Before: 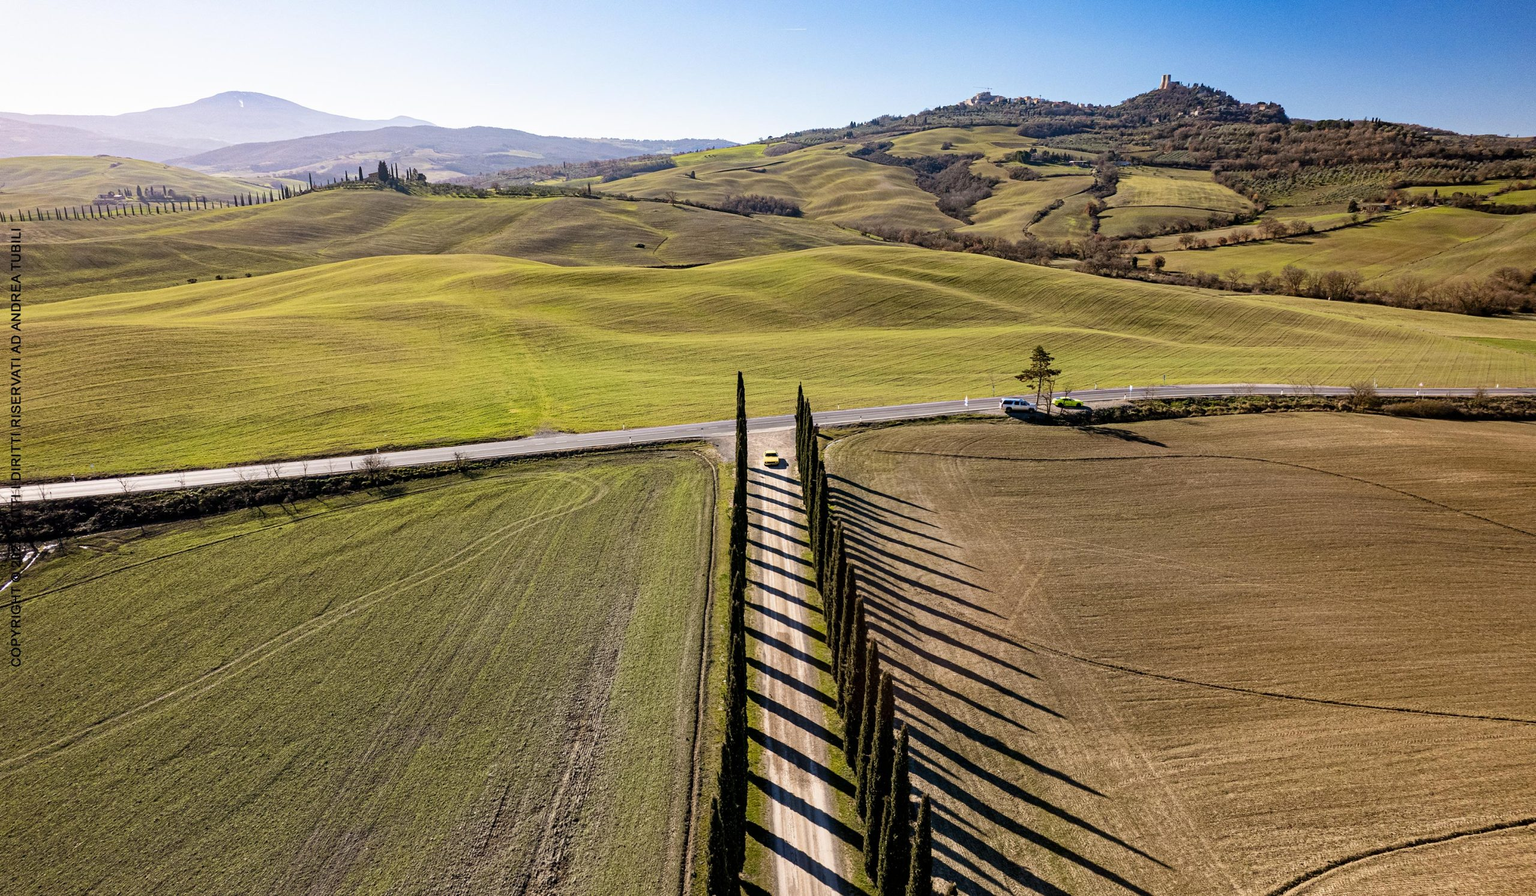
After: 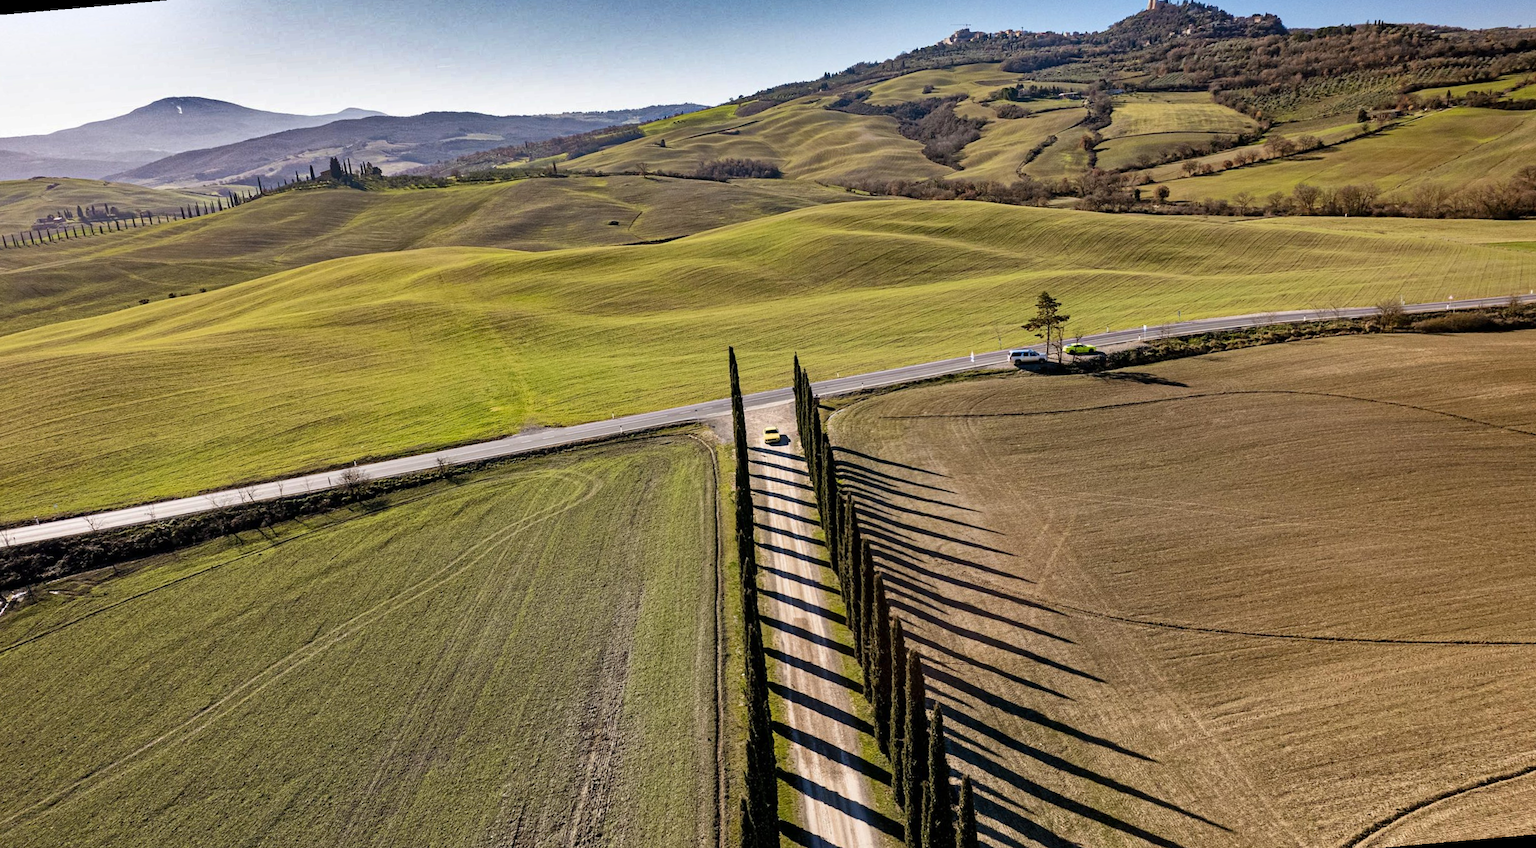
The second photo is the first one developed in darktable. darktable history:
shadows and highlights: shadows 20.91, highlights -82.73, soften with gaussian
rotate and perspective: rotation -5°, crop left 0.05, crop right 0.952, crop top 0.11, crop bottom 0.89
